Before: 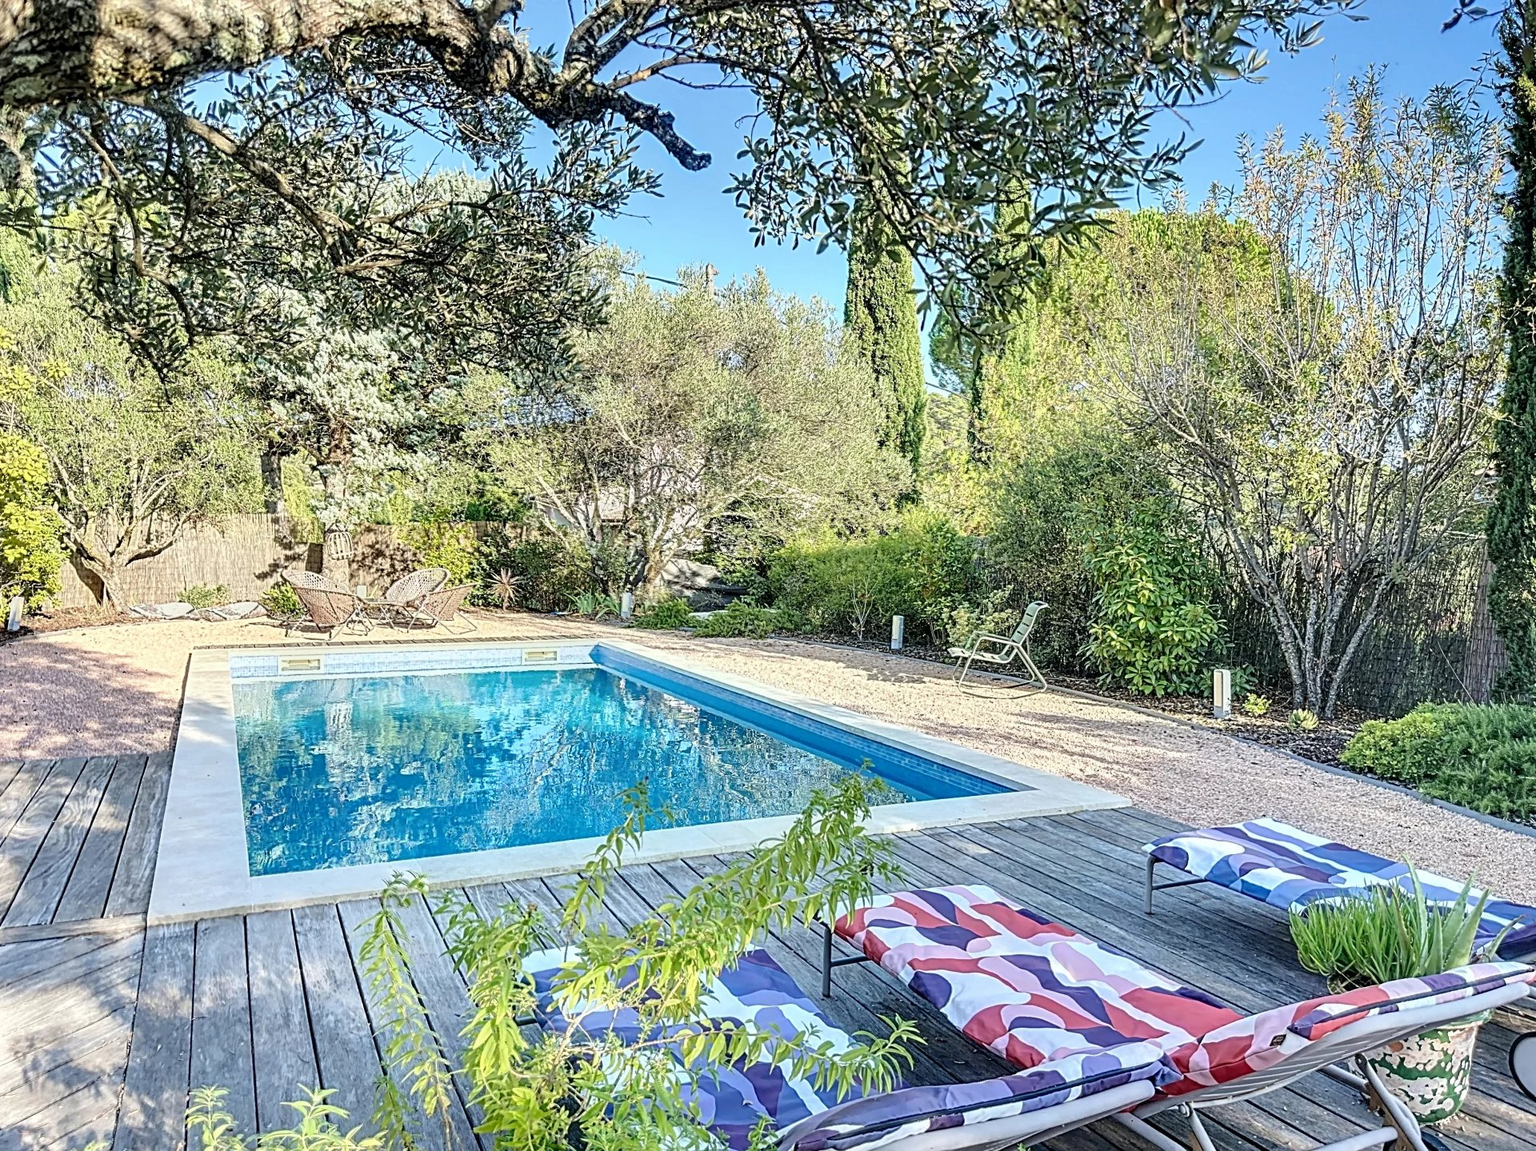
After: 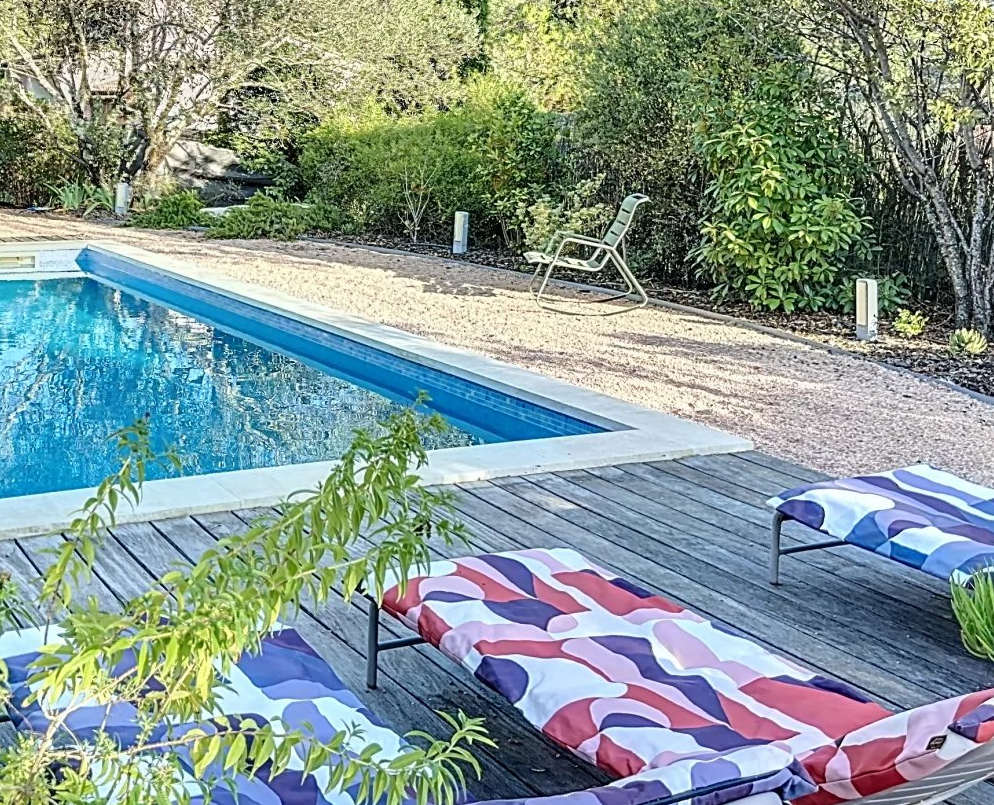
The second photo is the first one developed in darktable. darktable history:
crop: left 34.479%, top 38.822%, right 13.718%, bottom 5.172%
color balance: on, module defaults
